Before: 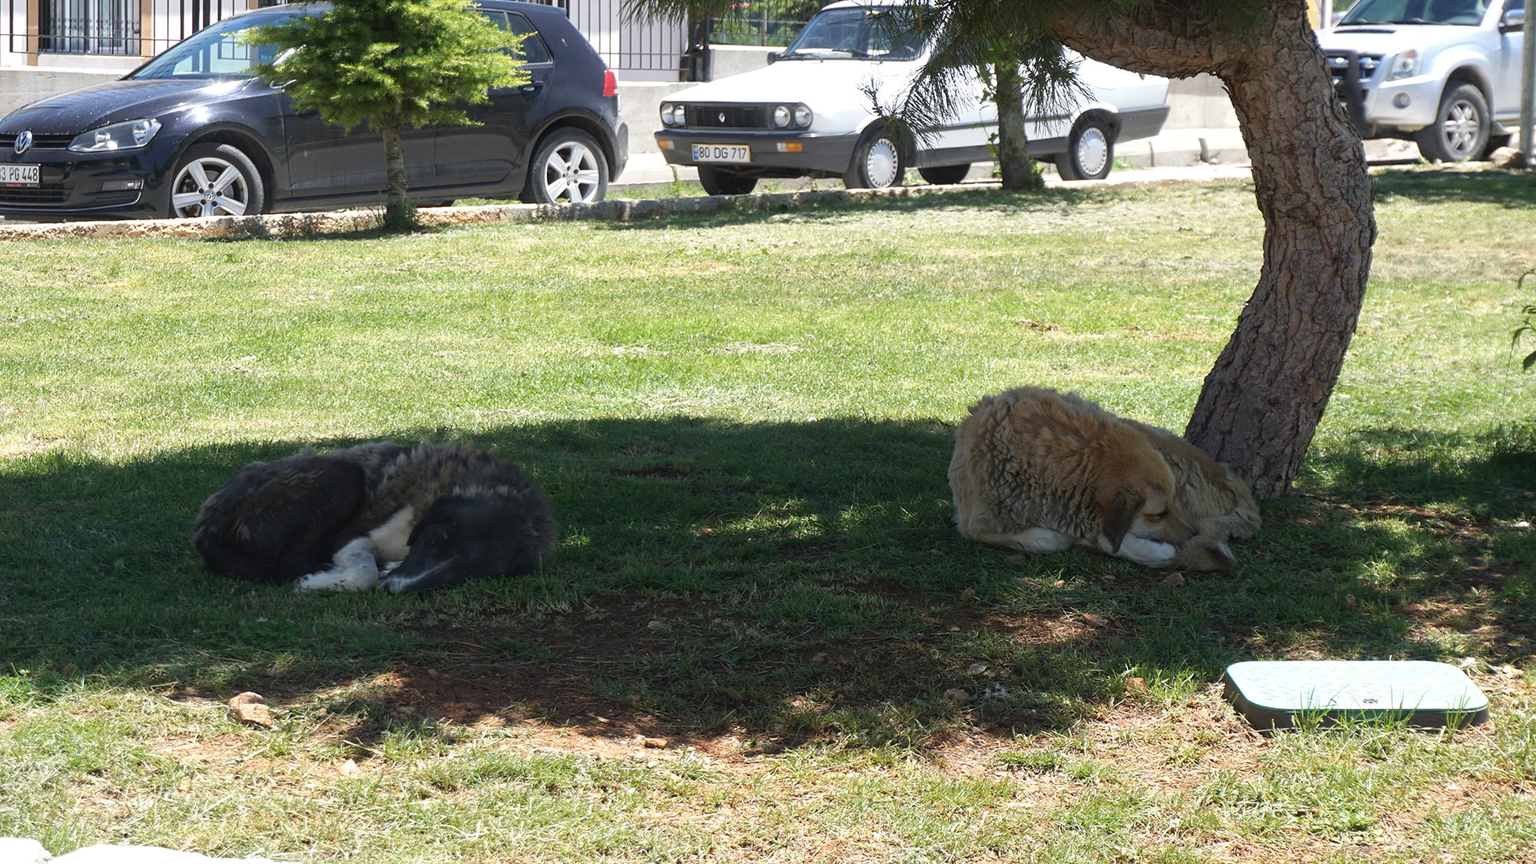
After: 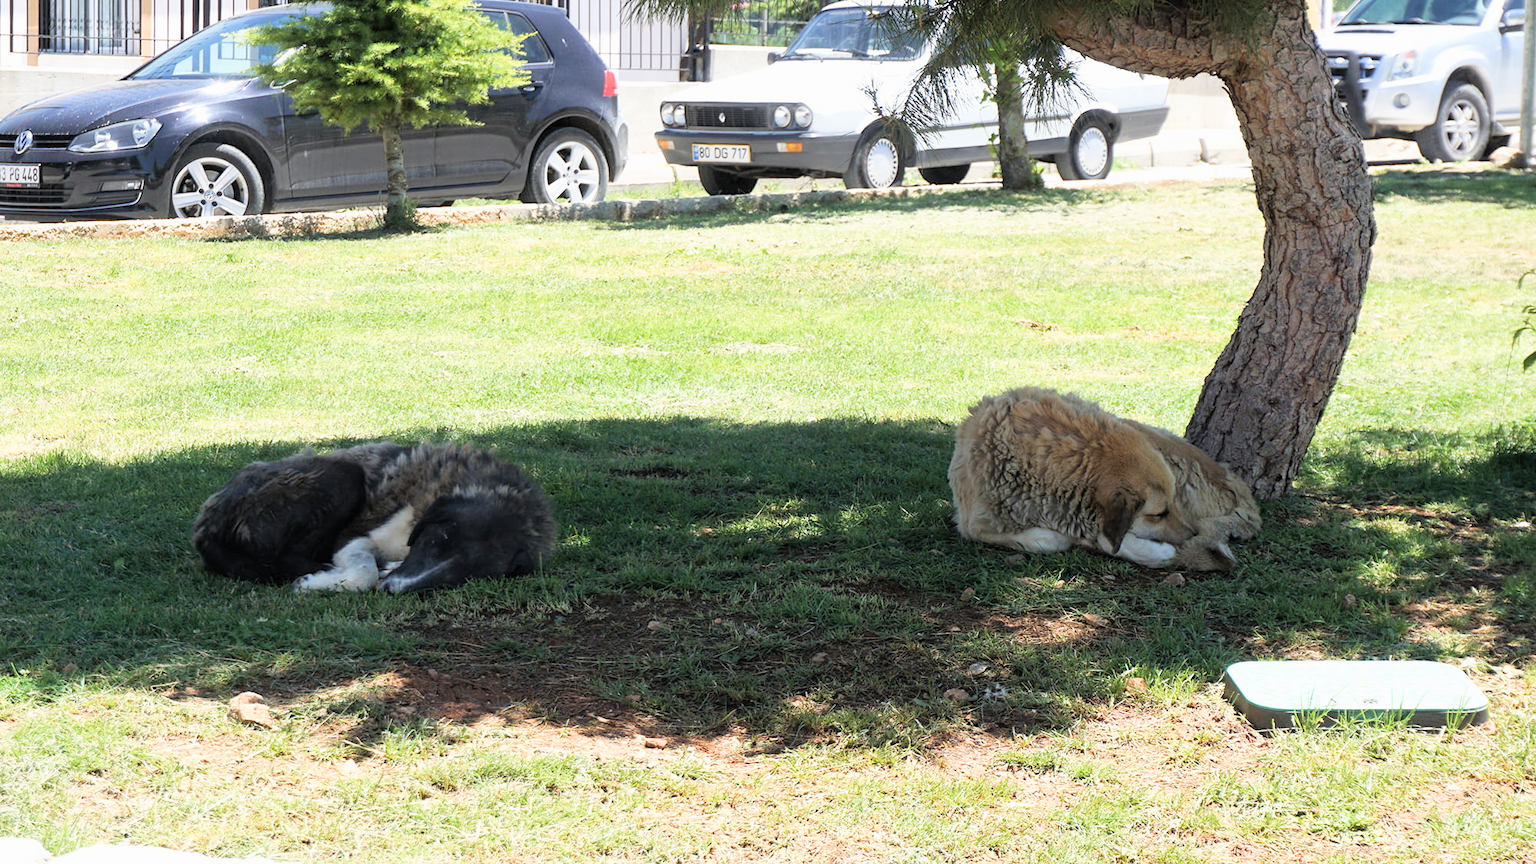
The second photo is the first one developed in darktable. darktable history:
exposure: black level correction 0, exposure 1.2 EV, compensate highlight preservation false
filmic rgb: black relative exposure -7.77 EV, white relative exposure 4.35 EV, target black luminance 0%, hardness 3.76, latitude 50.66%, contrast 1.077, highlights saturation mix 9.82%, shadows ↔ highlights balance -0.254%
